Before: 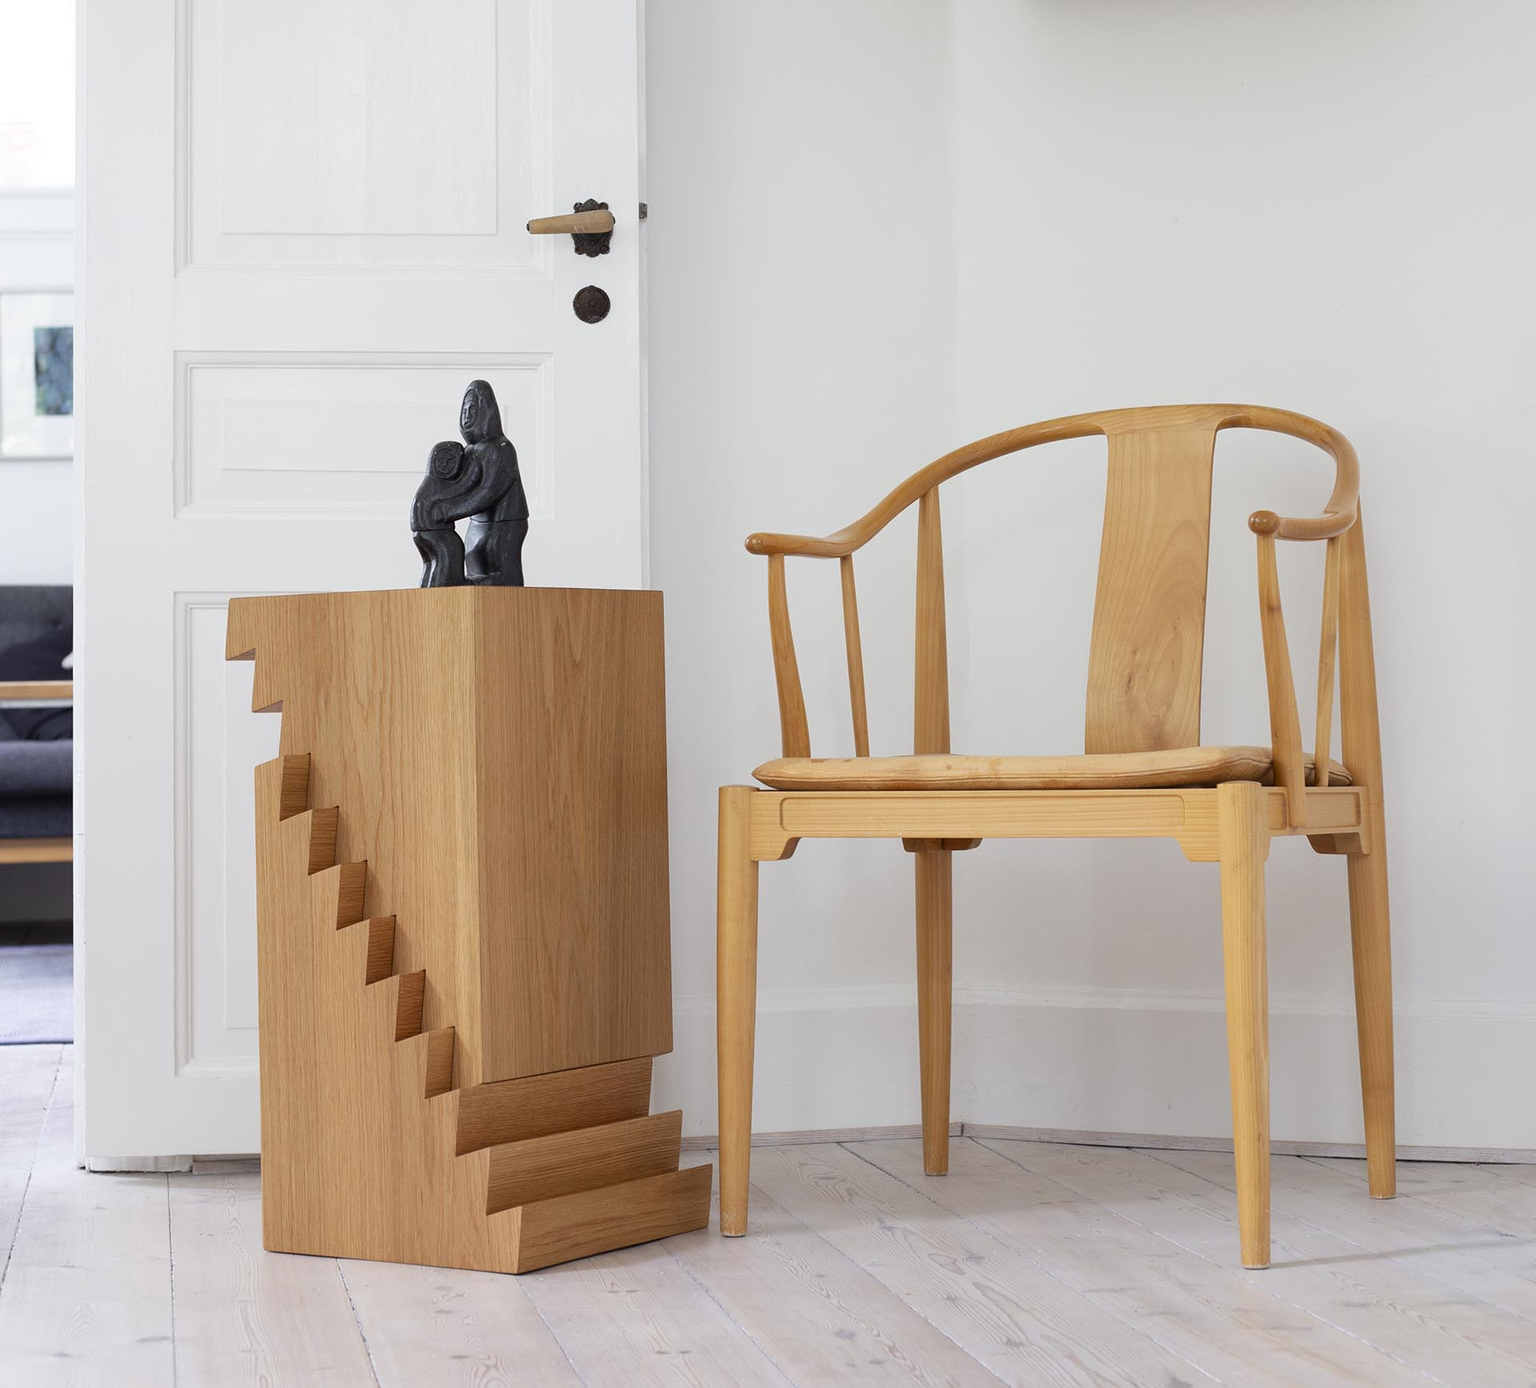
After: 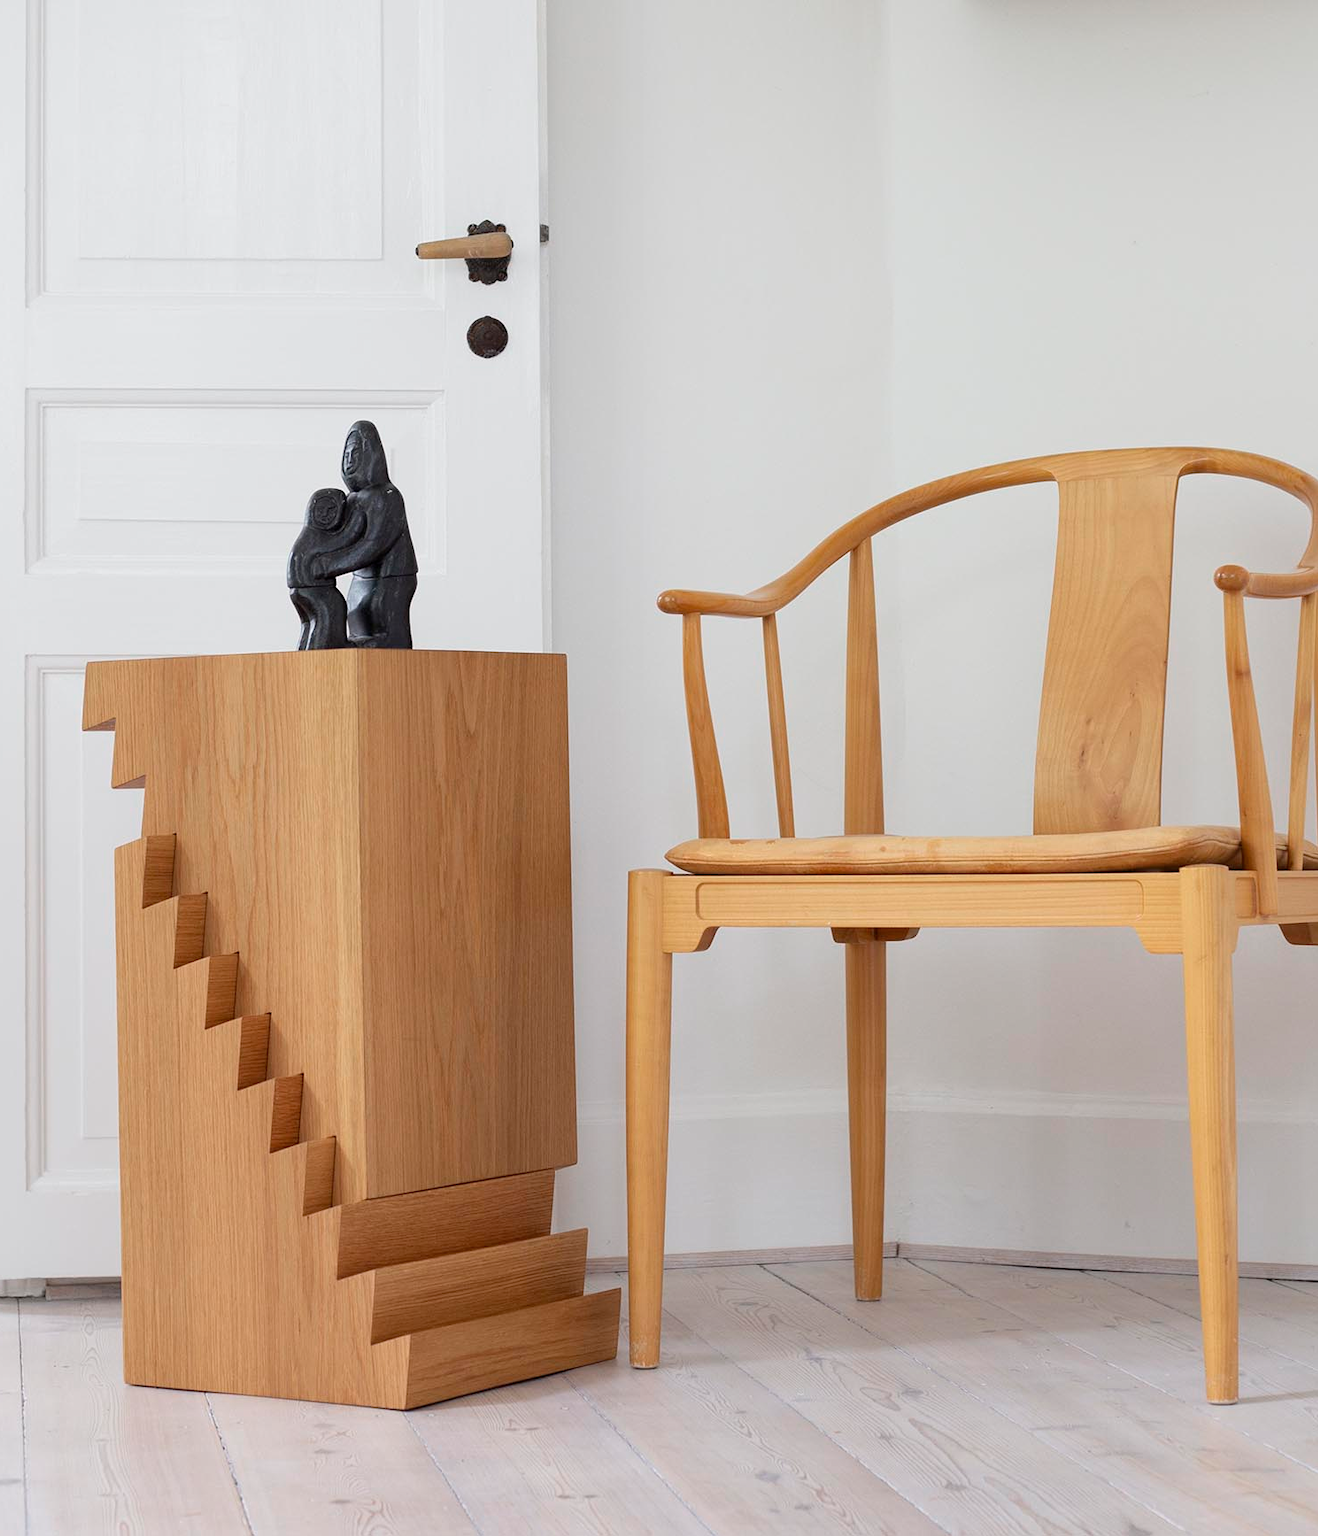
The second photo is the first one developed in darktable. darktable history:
exposure: compensate highlight preservation false
crop: left 9.854%, right 12.573%
